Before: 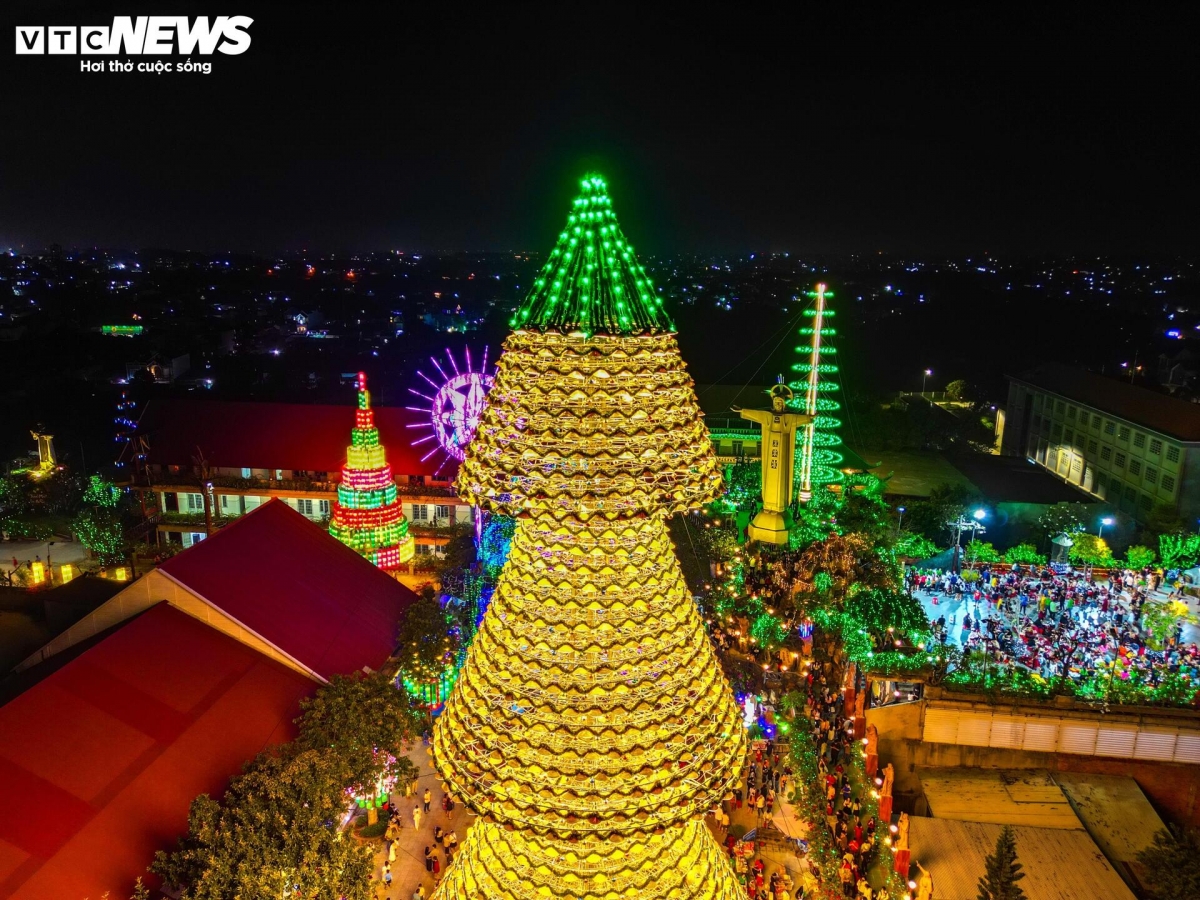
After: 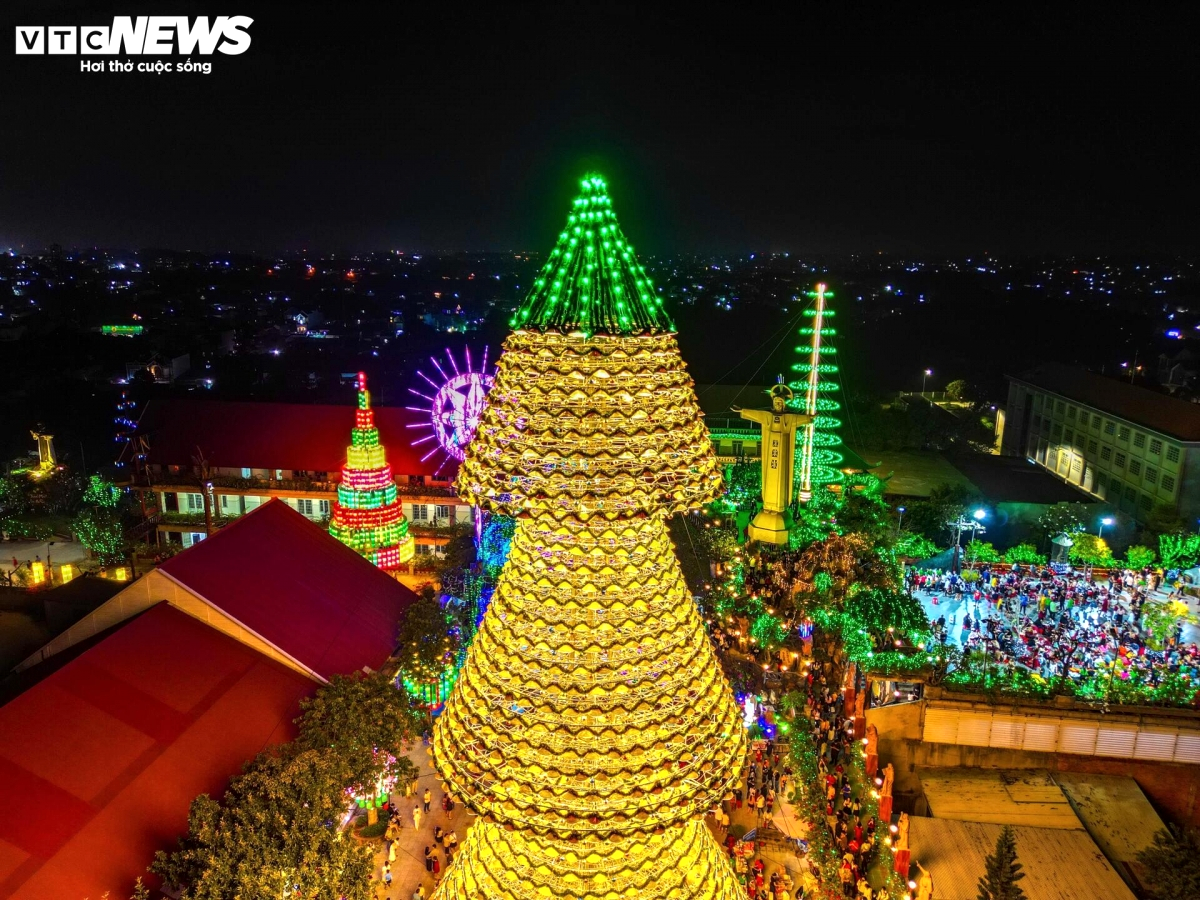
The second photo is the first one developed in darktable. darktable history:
exposure: exposure 0.161 EV, compensate highlight preservation false
local contrast: highlights 100%, shadows 97%, detail 119%, midtone range 0.2
